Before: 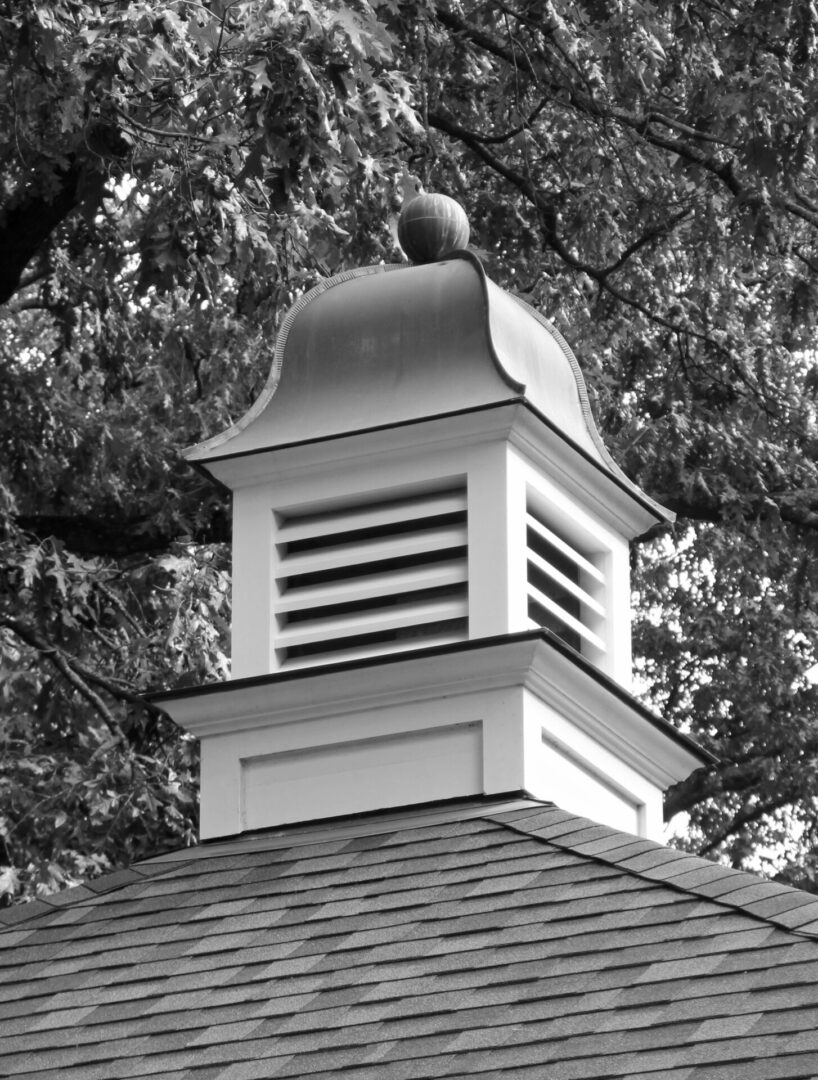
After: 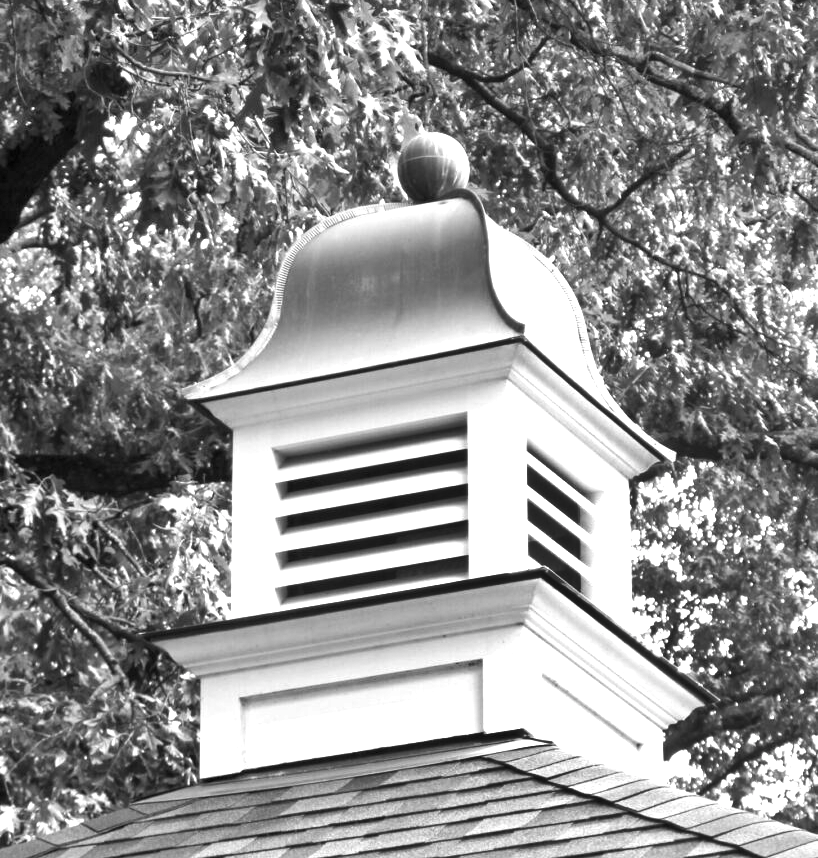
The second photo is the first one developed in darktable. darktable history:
shadows and highlights: highlights color adjustment 56.74%, low approximation 0.01, soften with gaussian
exposure: black level correction 0, exposure 1.371 EV, compensate exposure bias true, compensate highlight preservation false
crop and rotate: top 5.664%, bottom 14.849%
